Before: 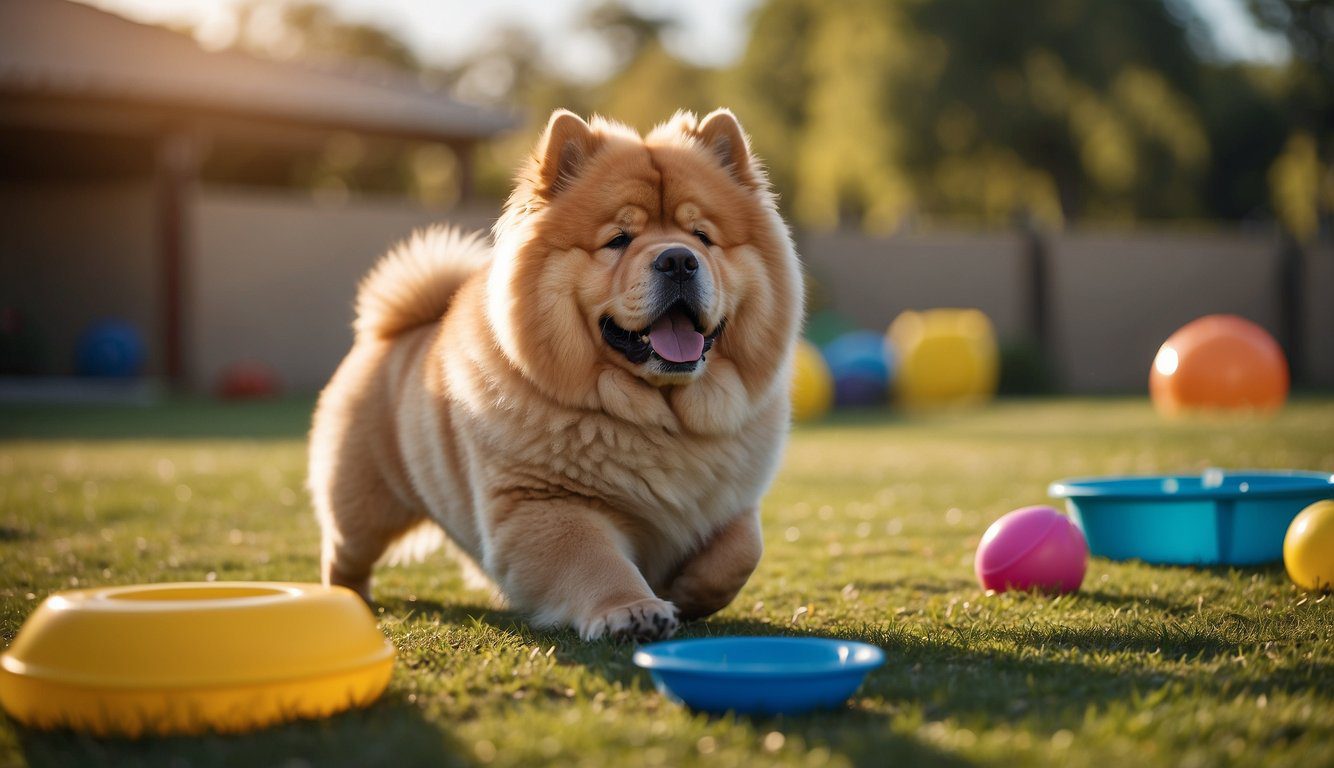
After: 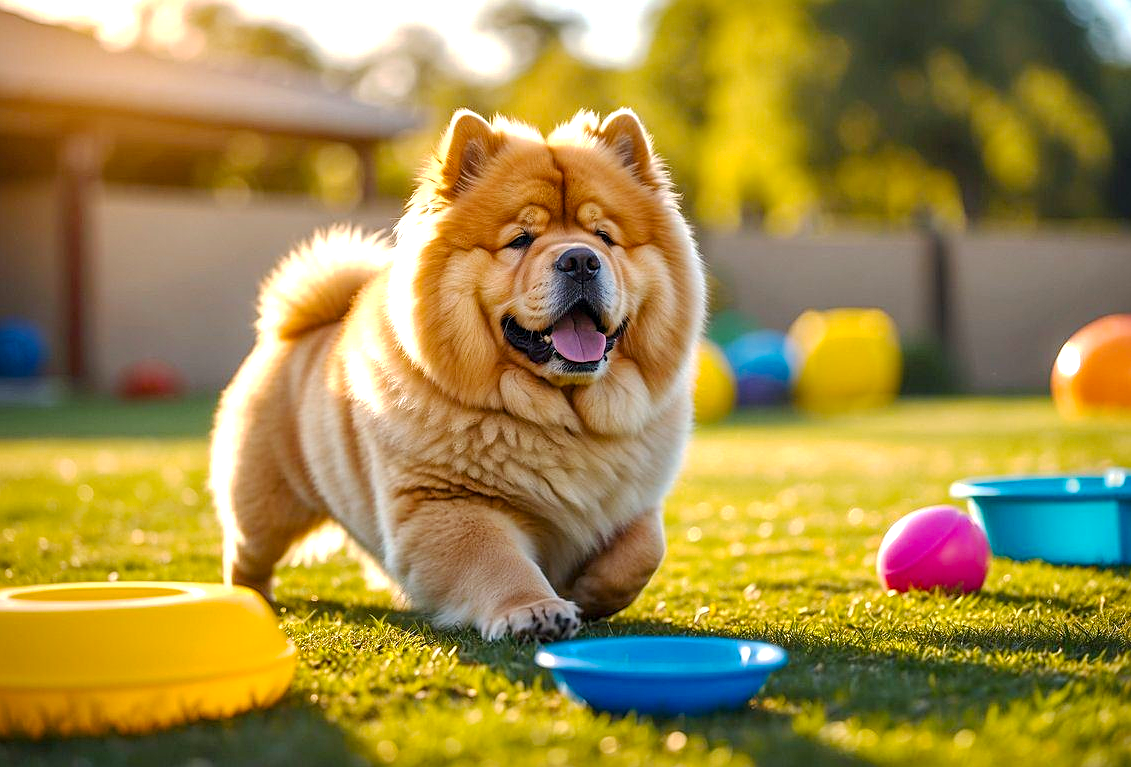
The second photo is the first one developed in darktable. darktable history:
local contrast: on, module defaults
crop: left 7.354%, right 7.817%
base curve: curves: ch0 [(0, 0) (0.235, 0.266) (0.503, 0.496) (0.786, 0.72) (1, 1)], preserve colors none
sharpen: on, module defaults
exposure: black level correction 0, exposure 0.704 EV, compensate highlight preservation false
color balance rgb: perceptual saturation grading › global saturation 29.706%, global vibrance 20%
